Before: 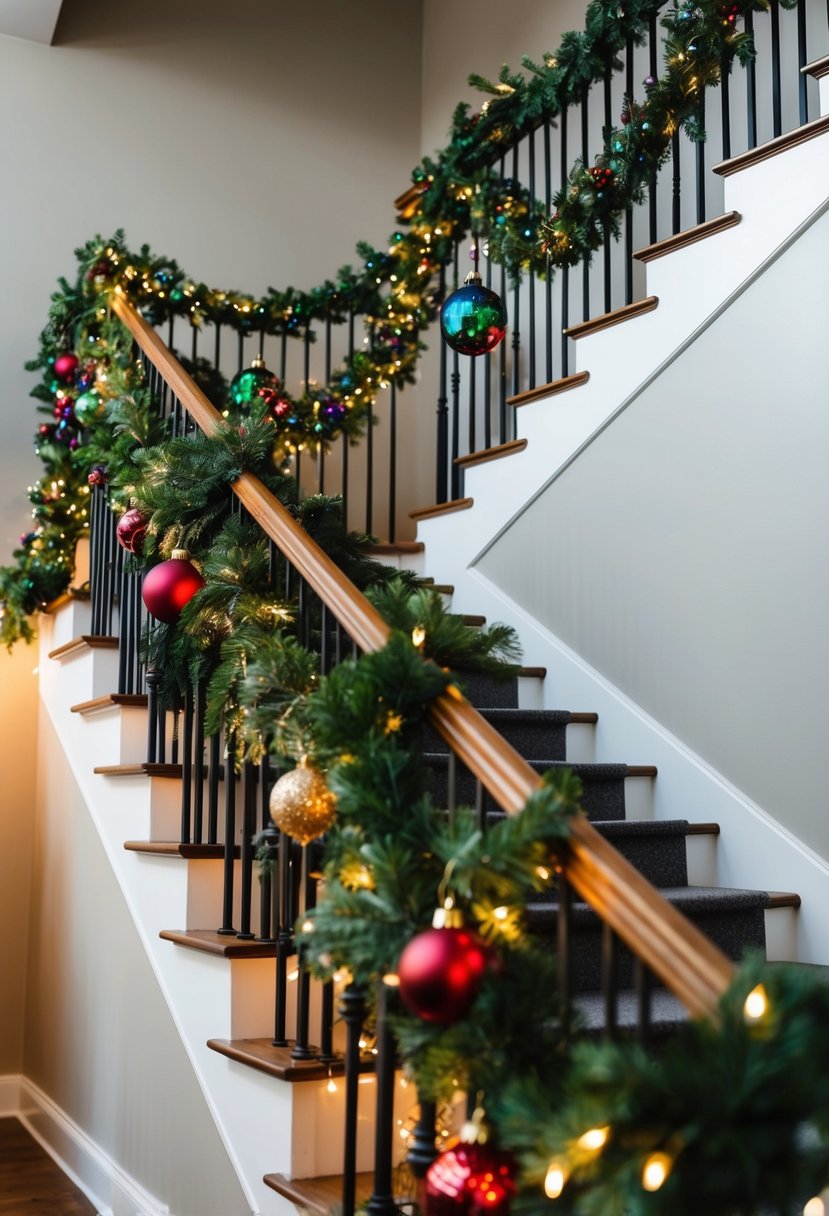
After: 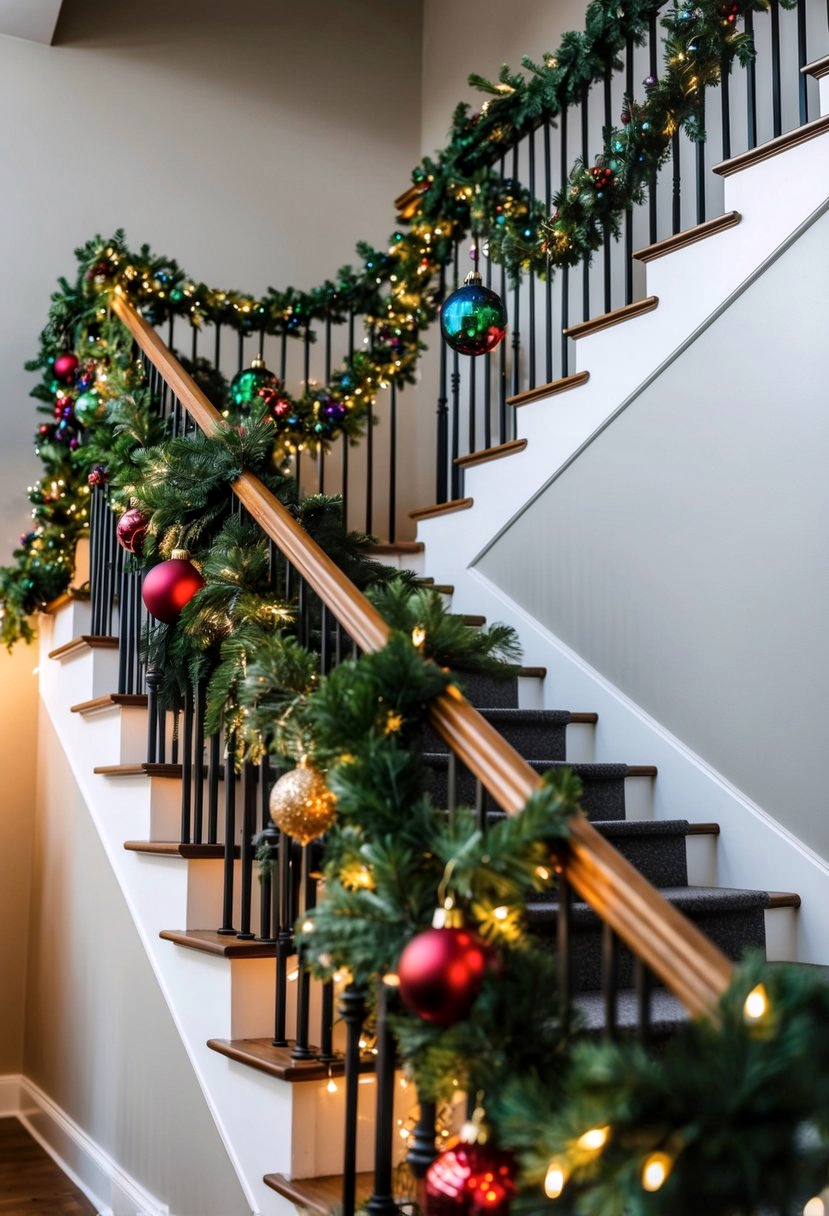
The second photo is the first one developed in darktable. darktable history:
white balance: red 1.009, blue 1.027
local contrast: detail 130%
